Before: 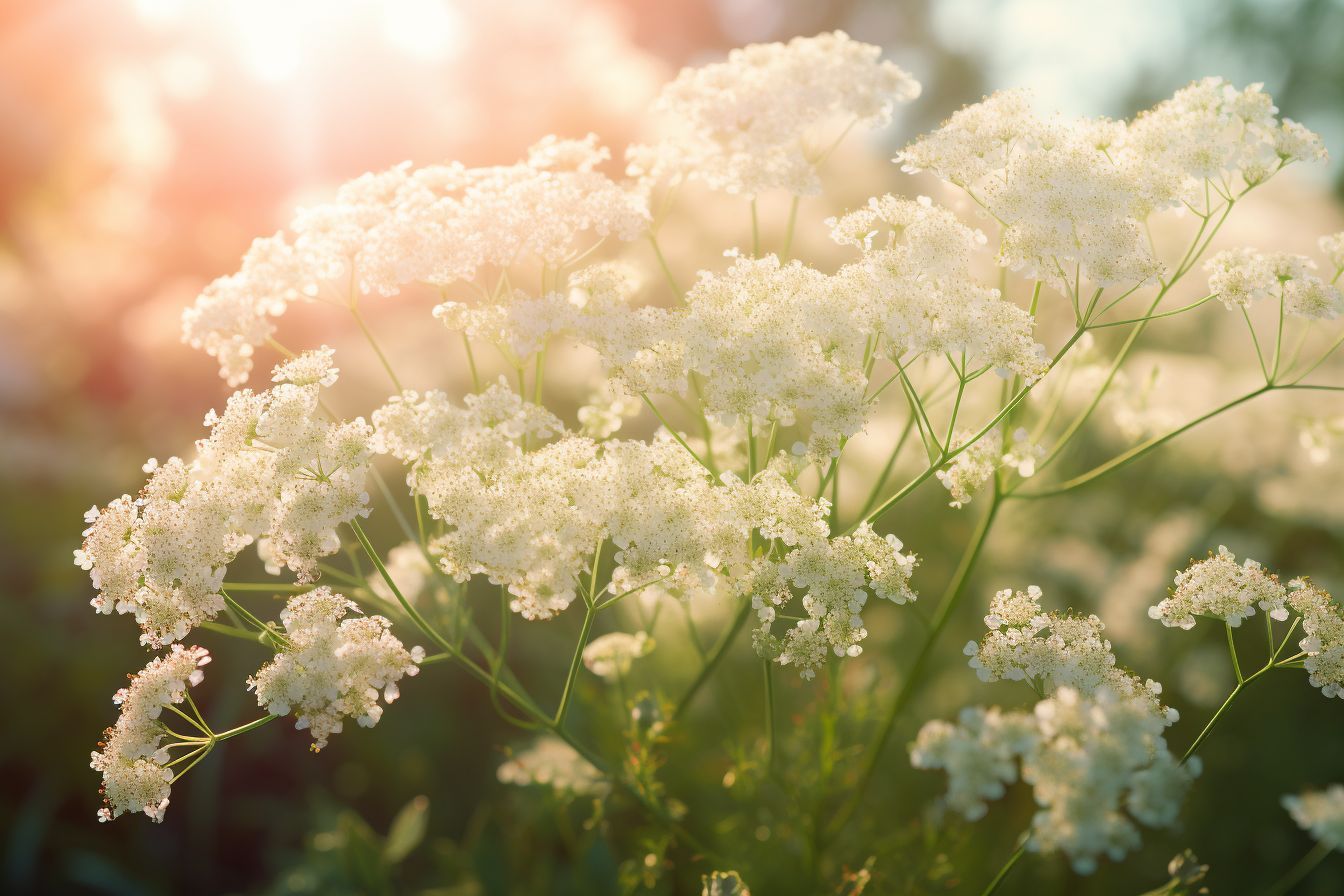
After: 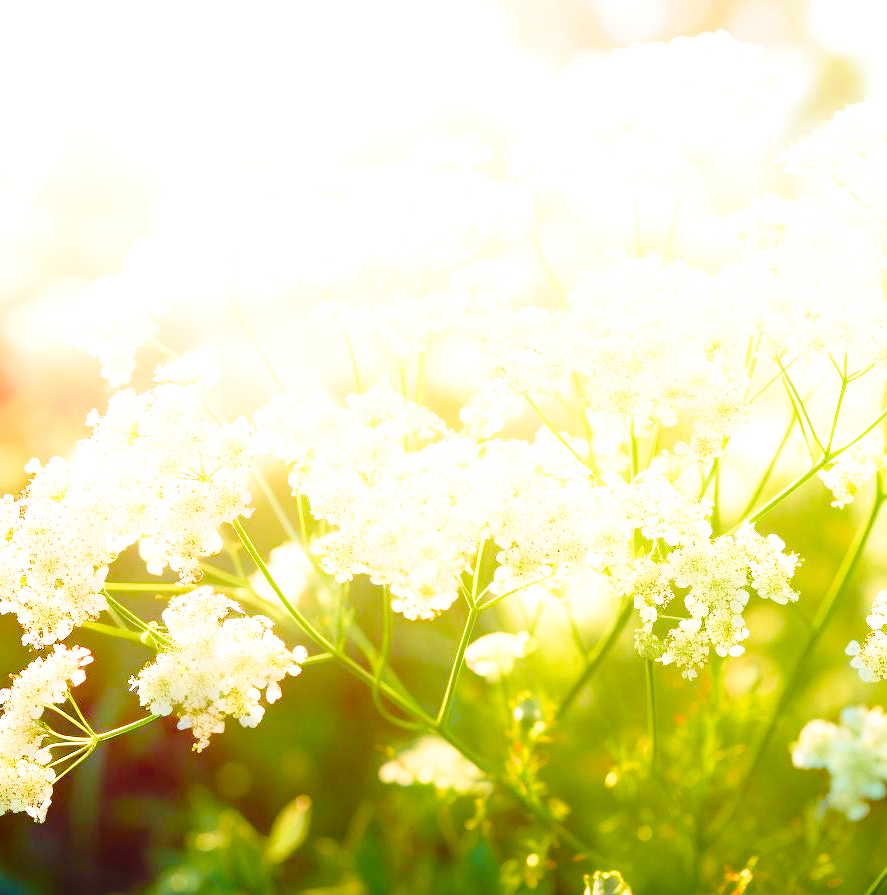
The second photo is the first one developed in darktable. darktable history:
exposure: black level correction 0, exposure 1 EV, compensate highlight preservation false
velvia: strength 51.52%, mid-tones bias 0.517
base curve: curves: ch0 [(0, 0) (0.028, 0.03) (0.121, 0.232) (0.46, 0.748) (0.859, 0.968) (1, 1)], preserve colors none
crop and rotate: left 8.79%, right 25.177%
